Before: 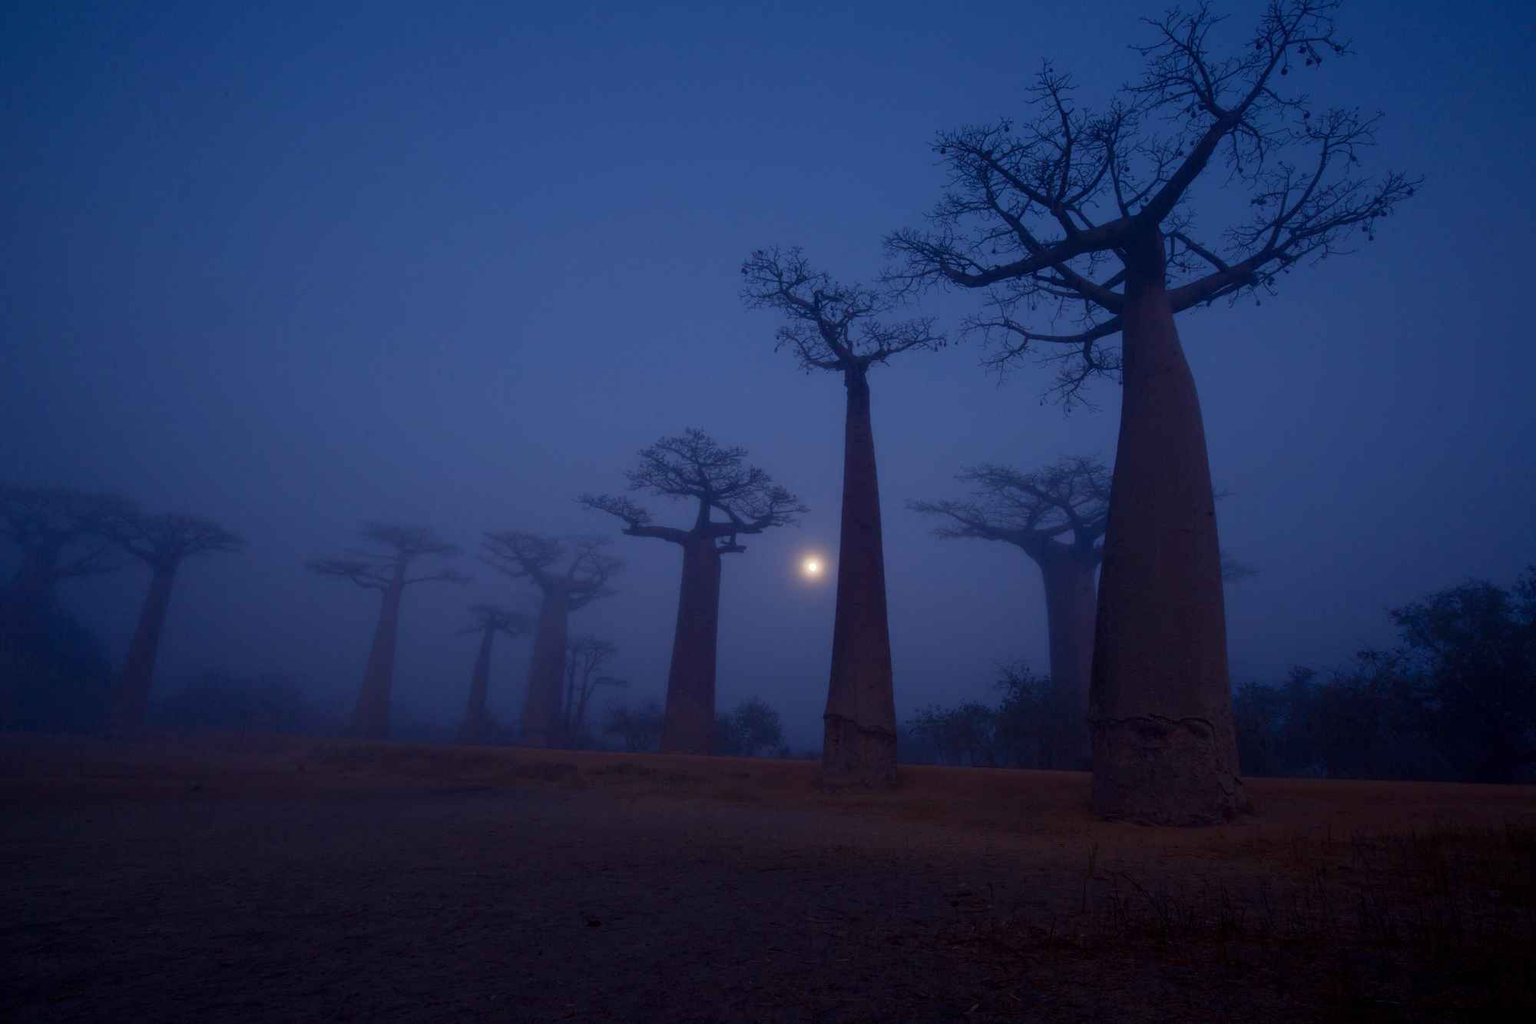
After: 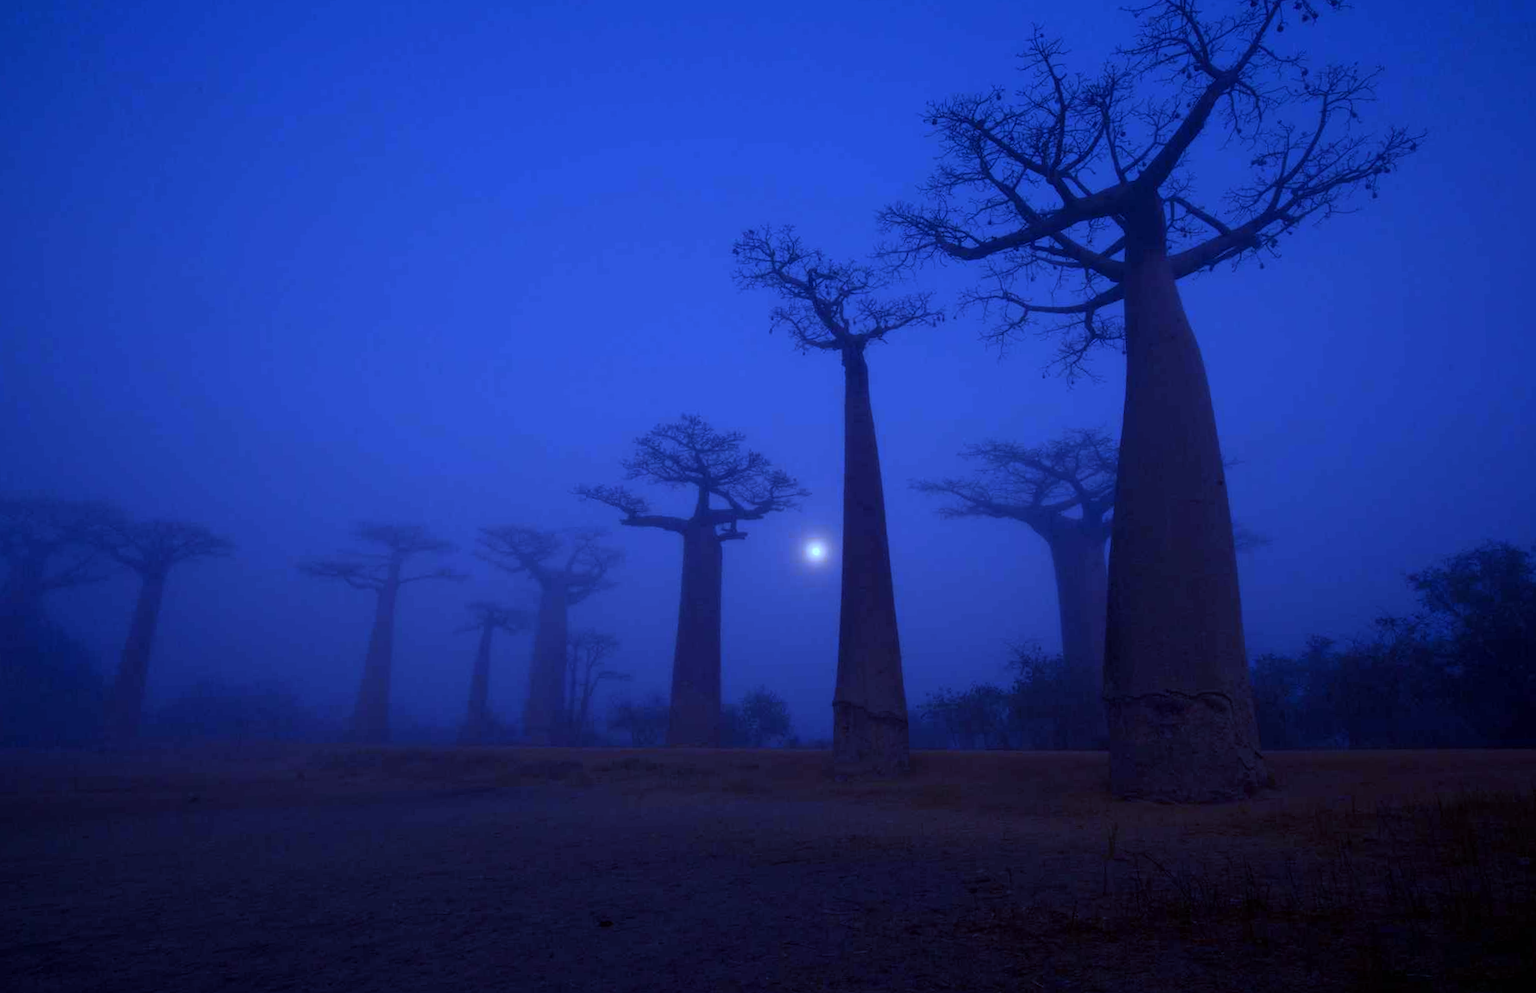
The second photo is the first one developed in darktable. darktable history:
white balance: red 0.766, blue 1.537
rotate and perspective: rotation -2°, crop left 0.022, crop right 0.978, crop top 0.049, crop bottom 0.951
